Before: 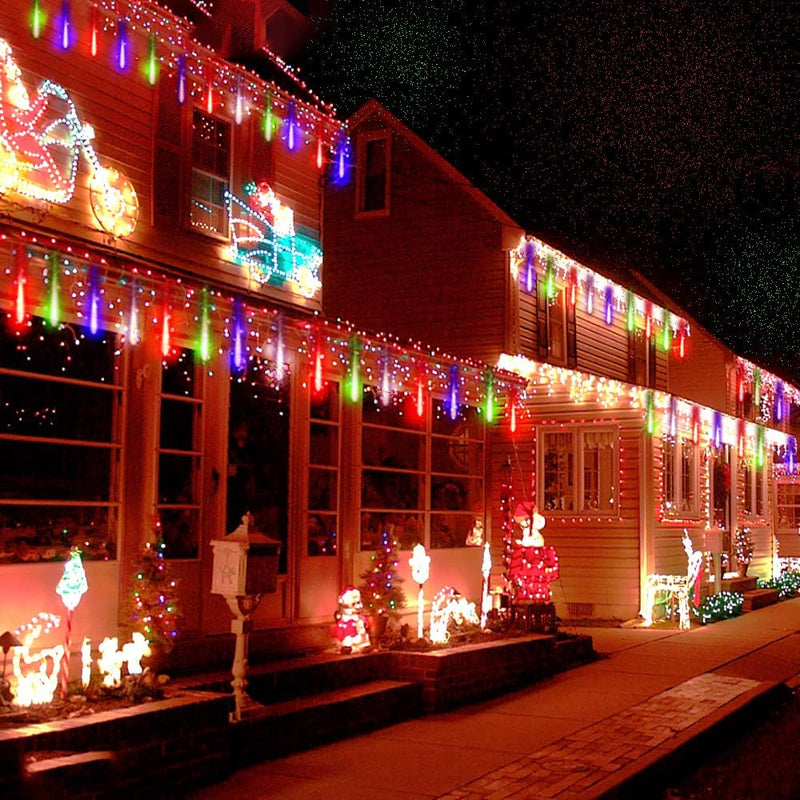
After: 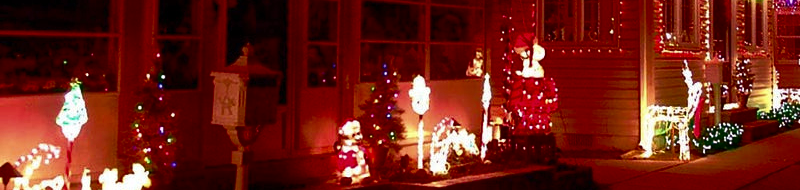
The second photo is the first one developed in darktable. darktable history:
crop and rotate: top 58.866%, bottom 17.288%
contrast brightness saturation: brightness -0.197, saturation 0.083
tone curve: curves: ch0 [(0, 0) (0.003, 0.012) (0.011, 0.015) (0.025, 0.02) (0.044, 0.032) (0.069, 0.044) (0.1, 0.063) (0.136, 0.085) (0.177, 0.121) (0.224, 0.159) (0.277, 0.207) (0.335, 0.261) (0.399, 0.328) (0.468, 0.41) (0.543, 0.506) (0.623, 0.609) (0.709, 0.719) (0.801, 0.82) (0.898, 0.907) (1, 1)], color space Lab, independent channels, preserve colors none
